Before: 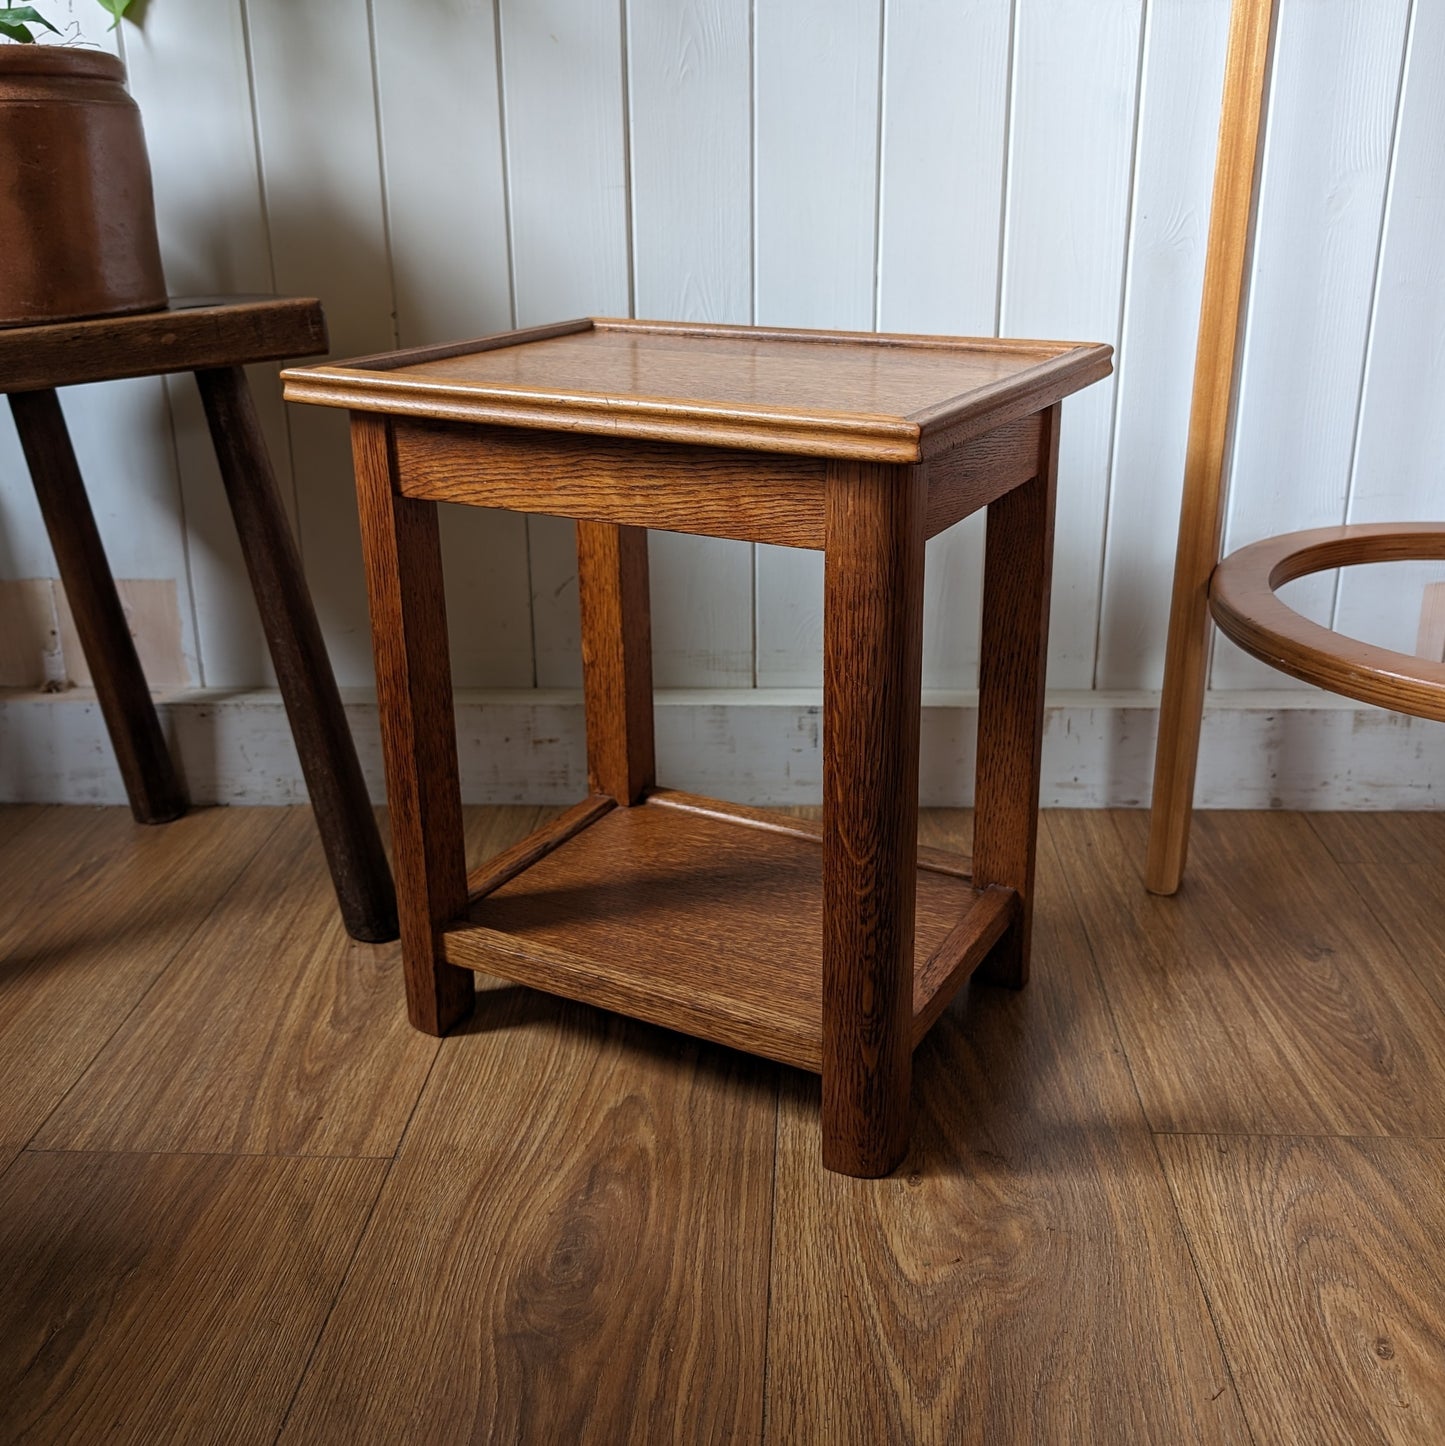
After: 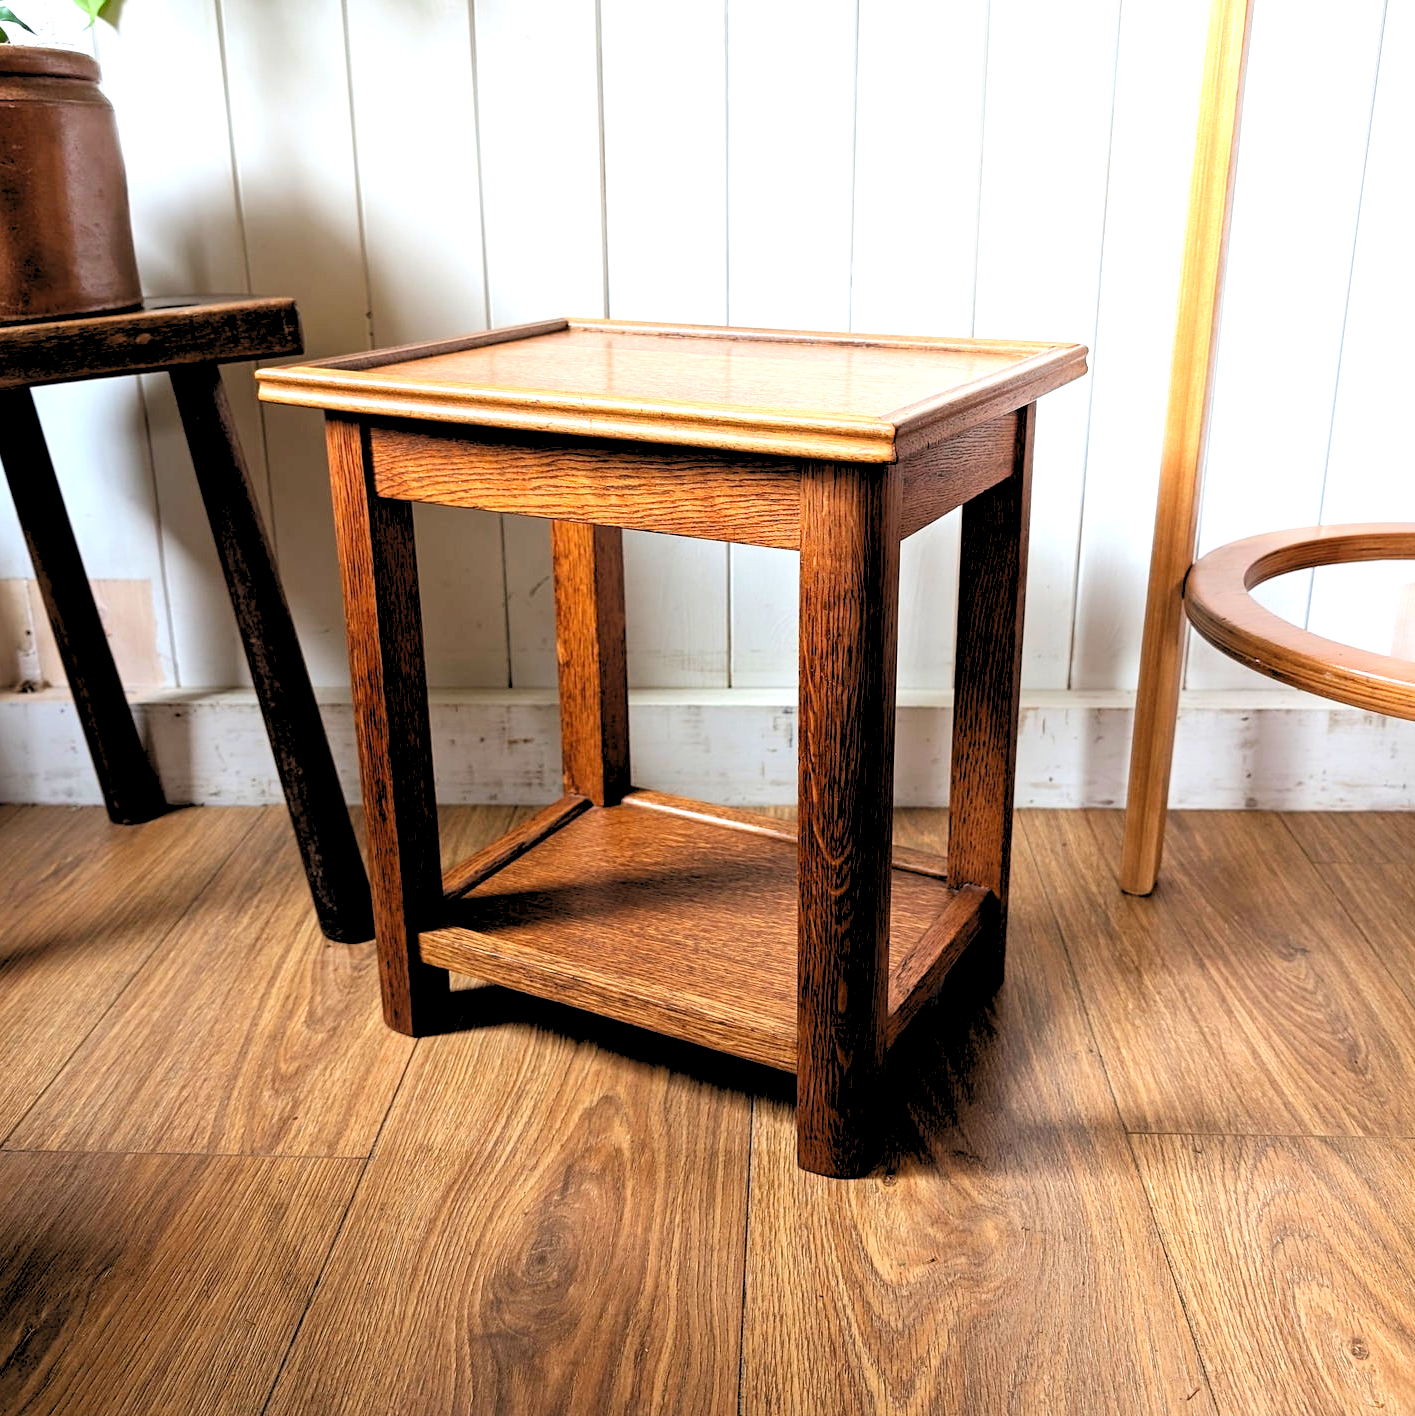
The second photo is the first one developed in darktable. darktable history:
tone equalizer: -8 EV -0.75 EV, -7 EV -0.7 EV, -6 EV -0.6 EV, -5 EV -0.4 EV, -3 EV 0.4 EV, -2 EV 0.6 EV, -1 EV 0.7 EV, +0 EV 0.75 EV, edges refinement/feathering 500, mask exposure compensation -1.57 EV, preserve details no
levels: levels [0.093, 0.434, 0.988]
exposure: exposure 0.6 EV, compensate highlight preservation false
crop: left 1.743%, right 0.268%, bottom 2.011%
